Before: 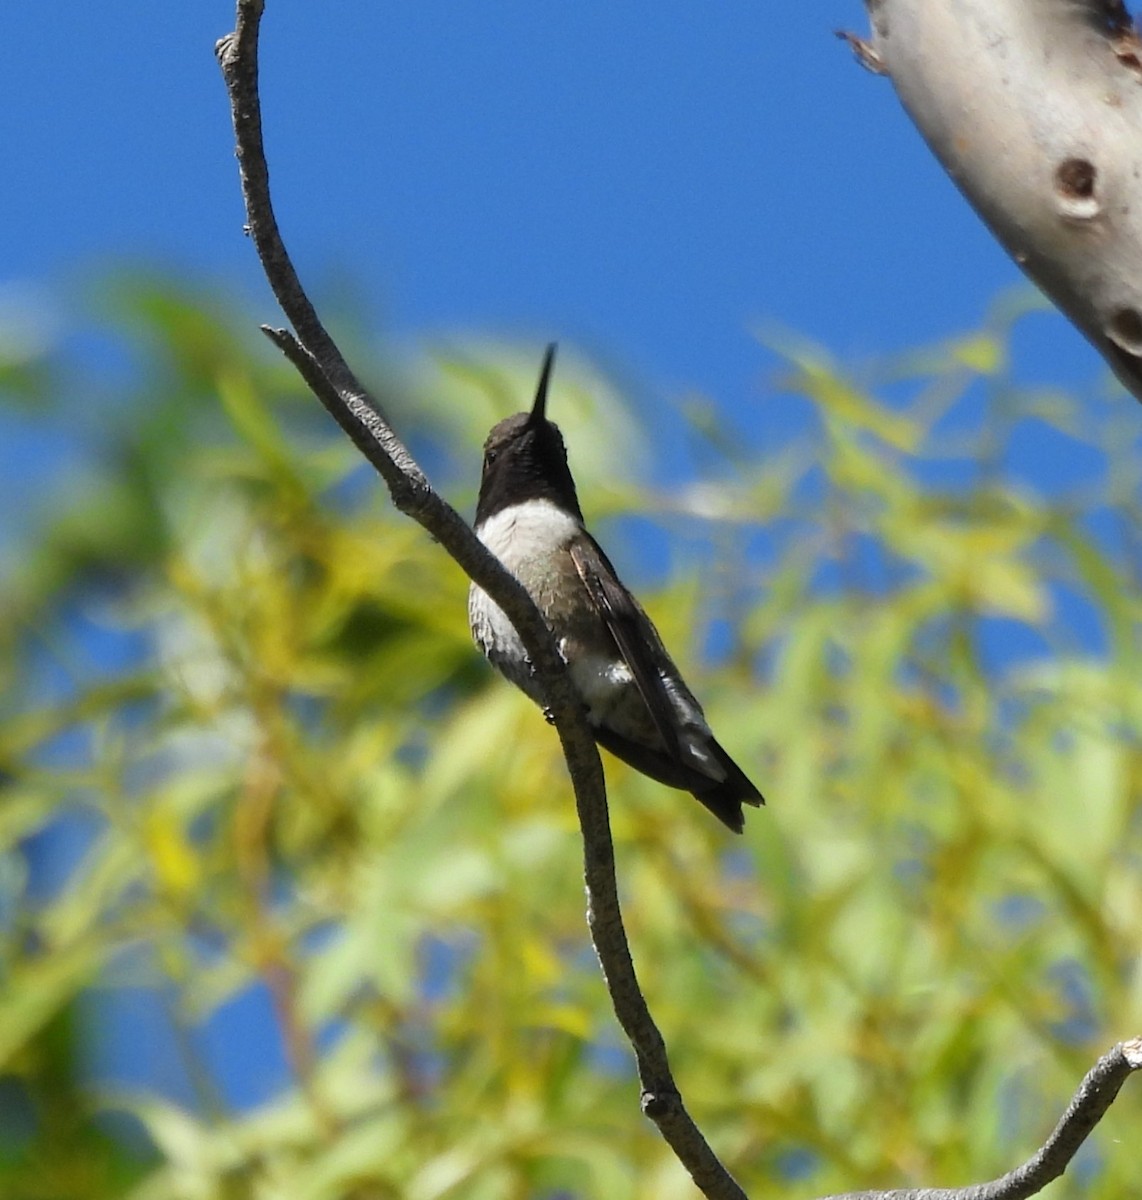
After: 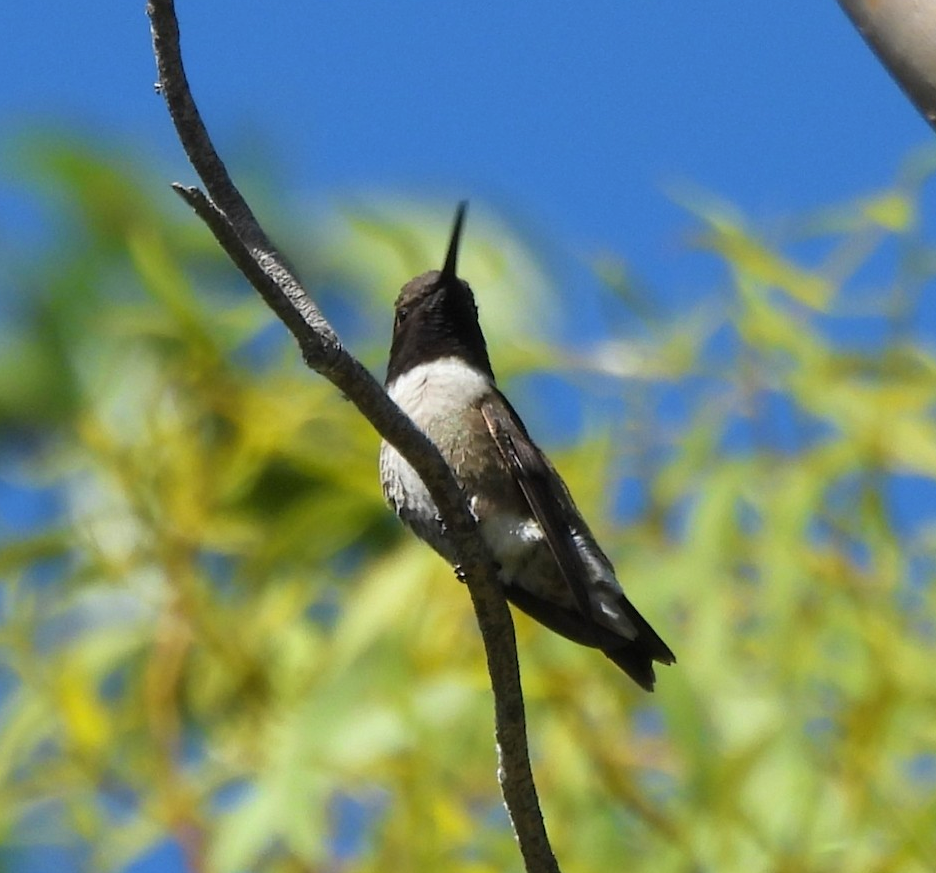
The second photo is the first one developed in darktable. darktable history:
velvia: strength 15%
crop: left 7.856%, top 11.836%, right 10.12%, bottom 15.387%
